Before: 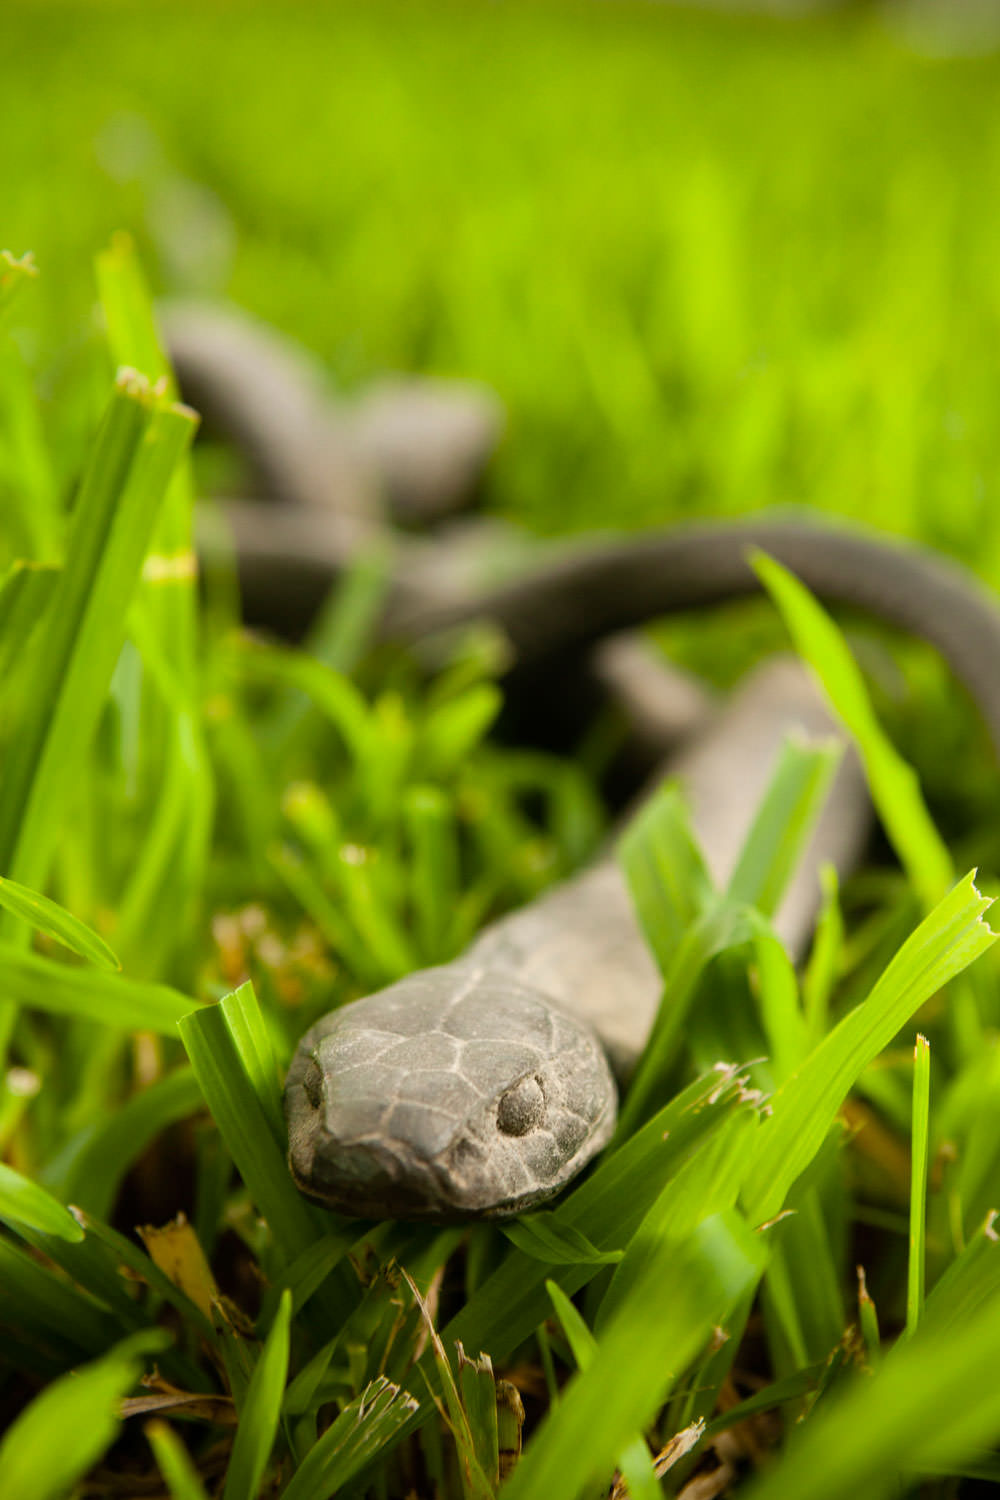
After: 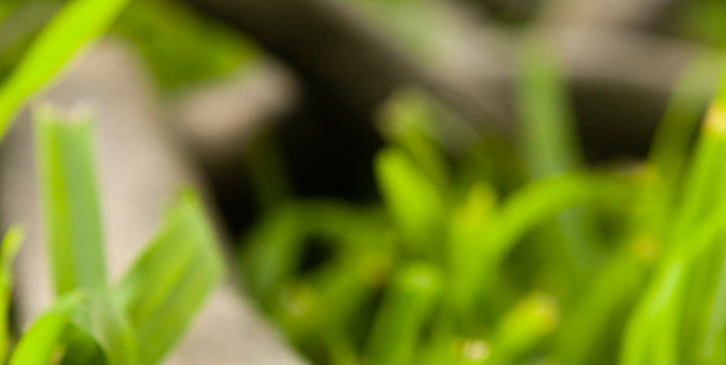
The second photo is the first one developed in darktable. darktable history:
crop and rotate: angle 16.12°, top 30.835%, bottom 35.653%
rotate and perspective: crop left 0, crop top 0
